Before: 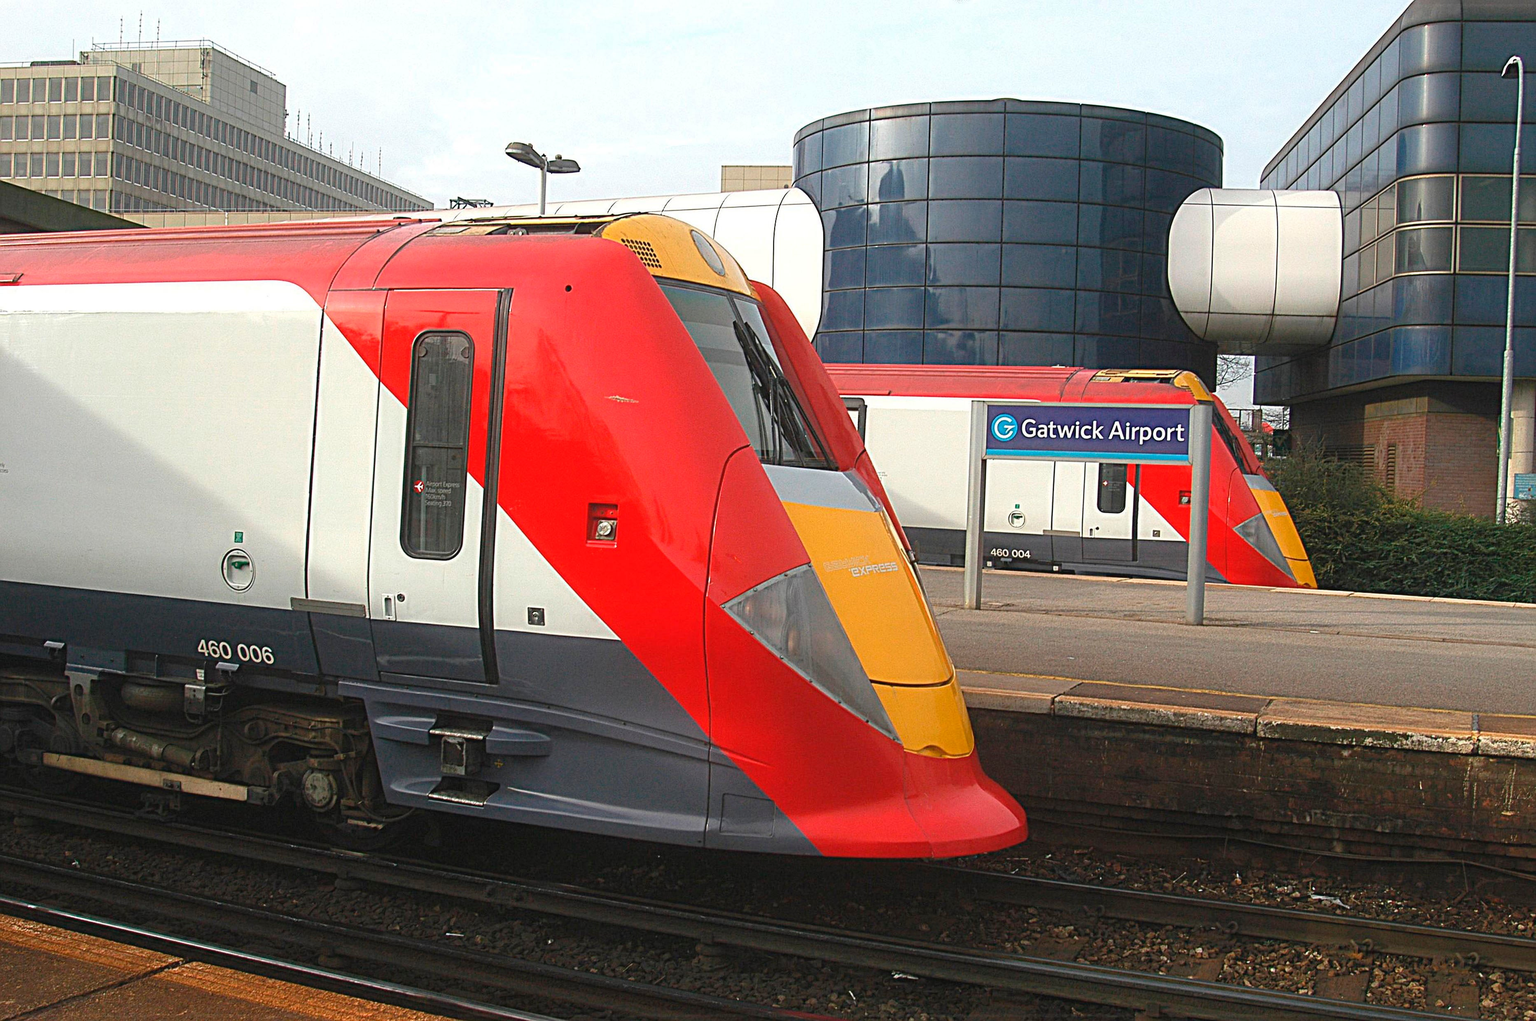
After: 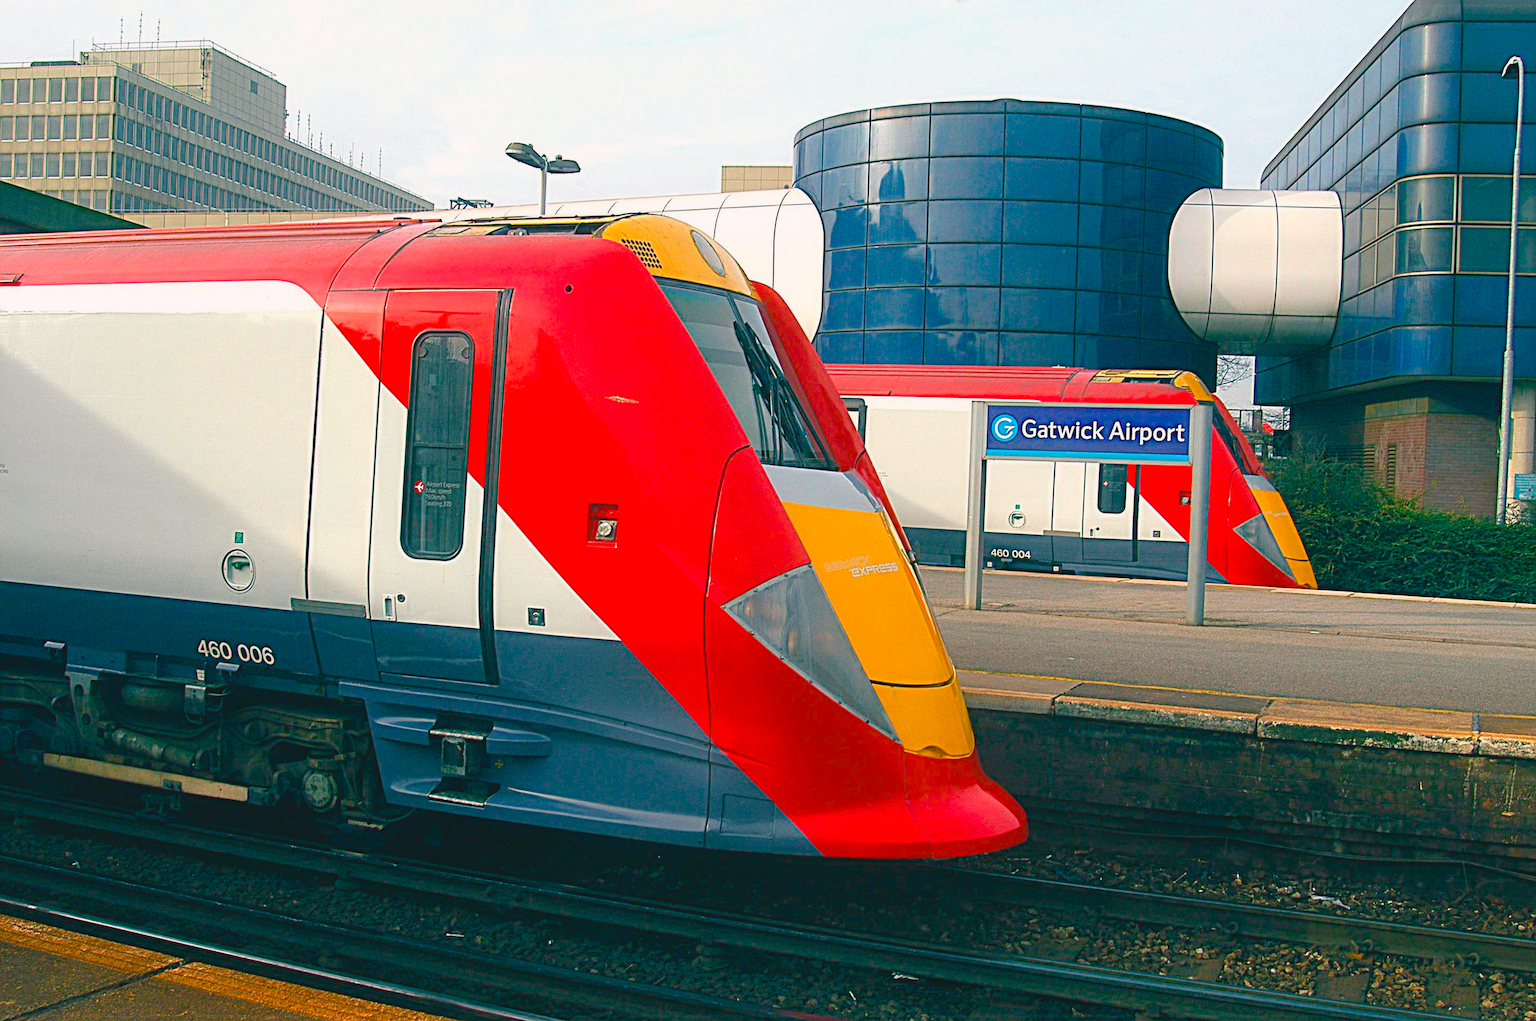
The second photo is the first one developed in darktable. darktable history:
contrast brightness saturation: contrast -0.1, brightness 0.05, saturation 0.08
color balance rgb: shadows lift › luminance -28.76%, shadows lift › chroma 10%, shadows lift › hue 230°, power › chroma 0.5%, power › hue 215°, highlights gain › luminance 7.14%, highlights gain › chroma 1%, highlights gain › hue 50°, global offset › luminance -0.29%, global offset › hue 260°, perceptual saturation grading › global saturation 20%, perceptual saturation grading › highlights -13.92%, perceptual saturation grading › shadows 50%
